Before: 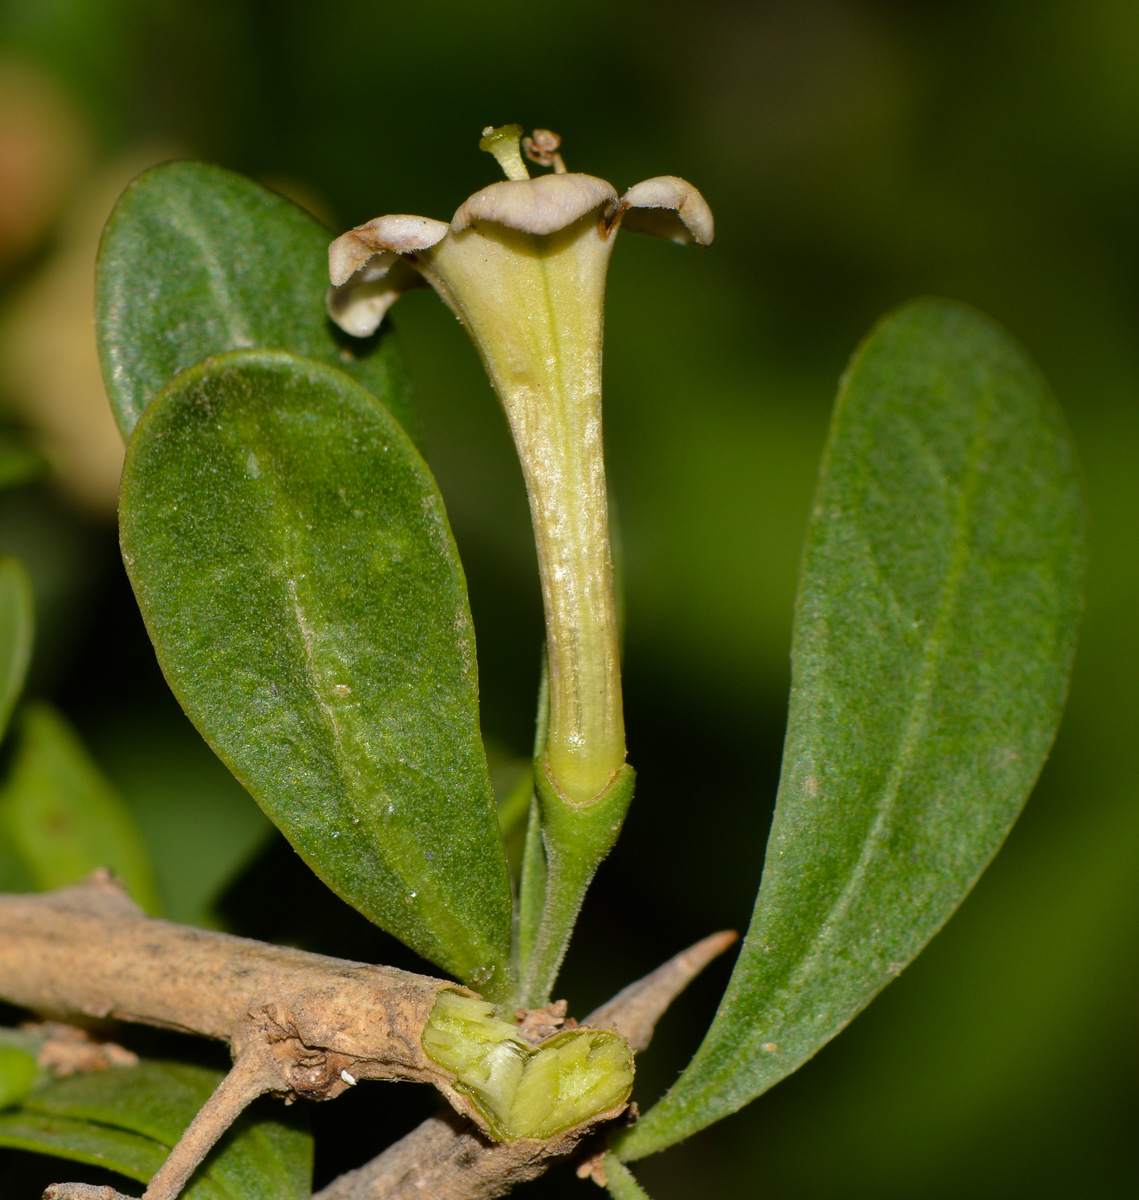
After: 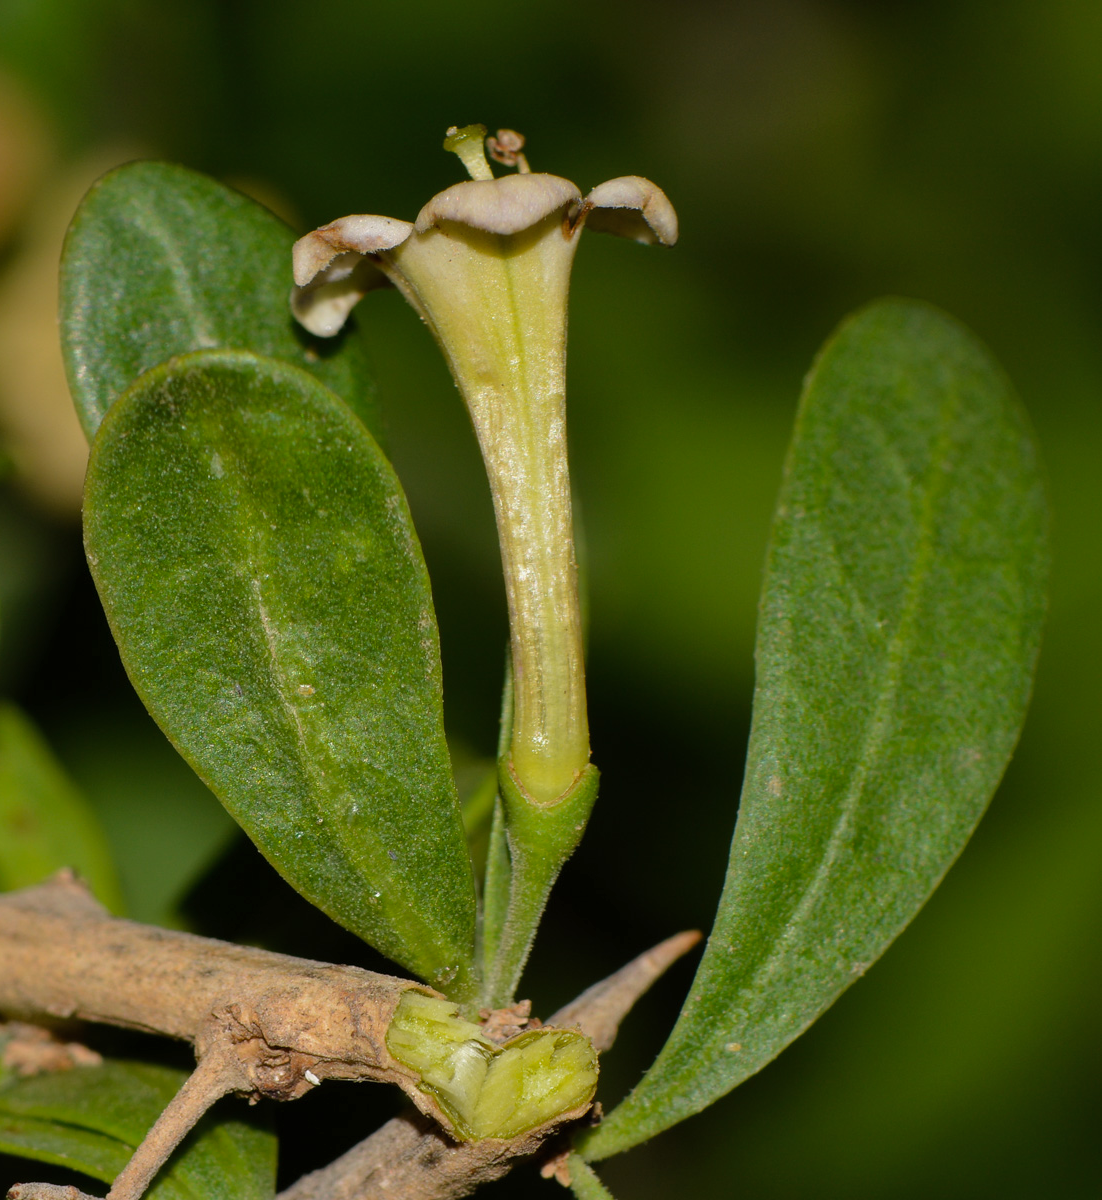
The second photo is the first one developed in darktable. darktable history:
crop and rotate: left 3.238%
shadows and highlights: shadows 25, white point adjustment -3, highlights -30
